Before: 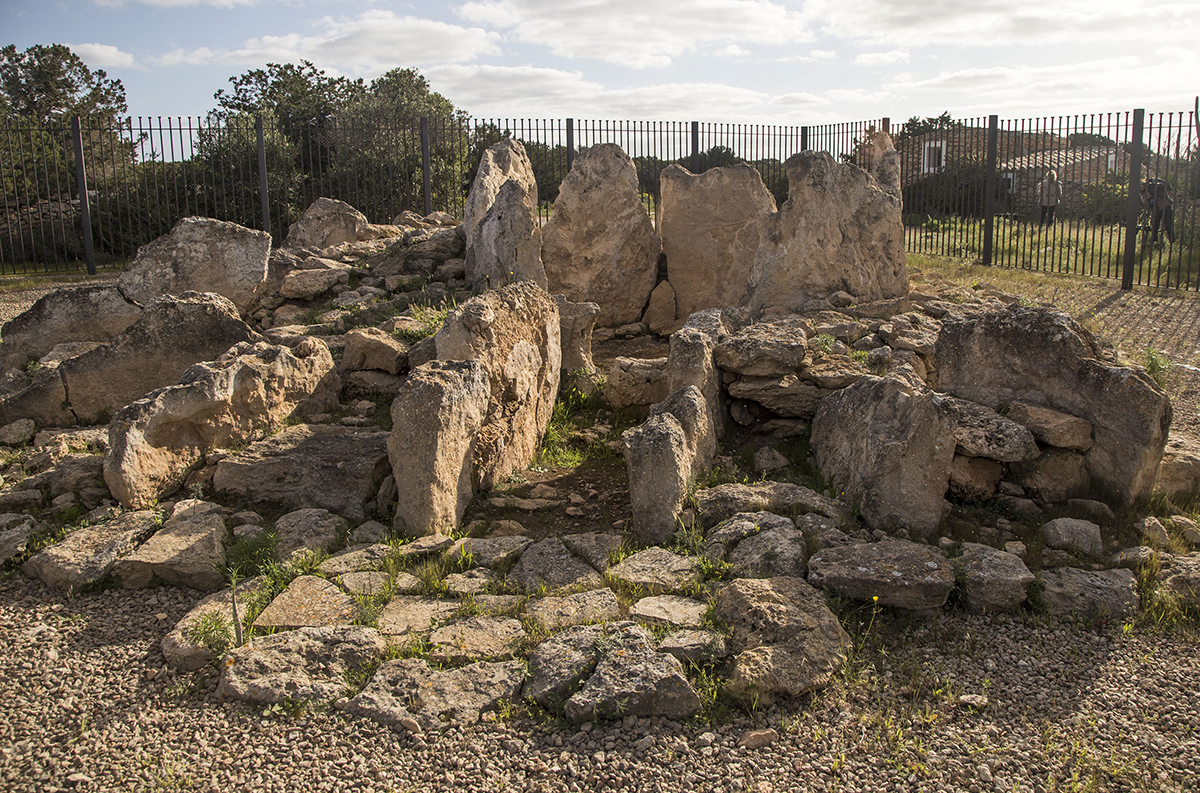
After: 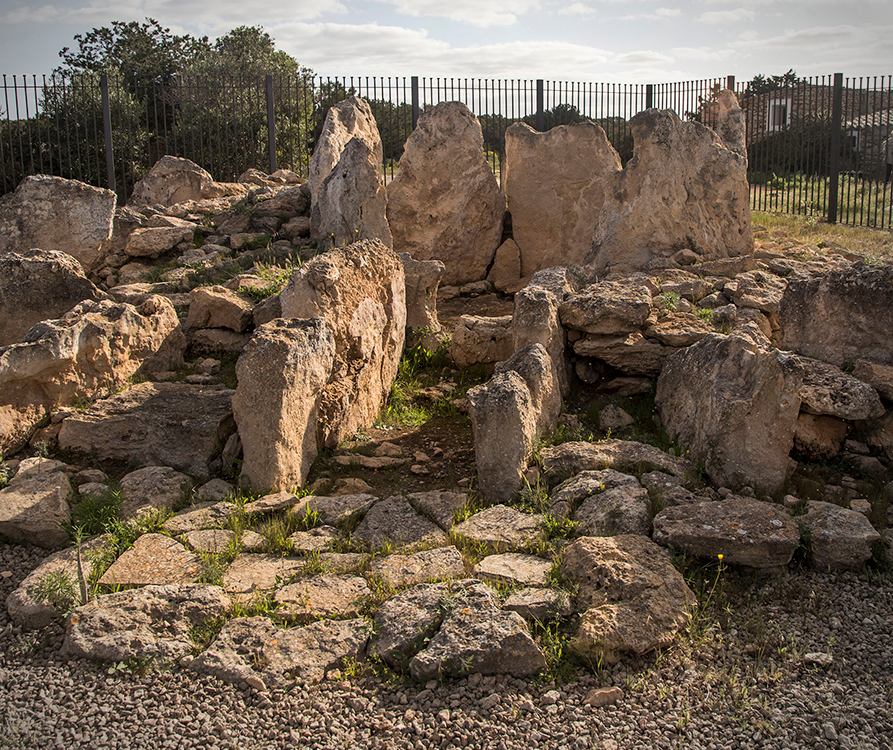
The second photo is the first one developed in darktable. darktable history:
crop and rotate: left 12.973%, top 5.353%, right 12.535%
vignetting: fall-off start 88.66%, fall-off radius 43.57%, center (-0.031, -0.039), width/height ratio 1.159, unbound false
